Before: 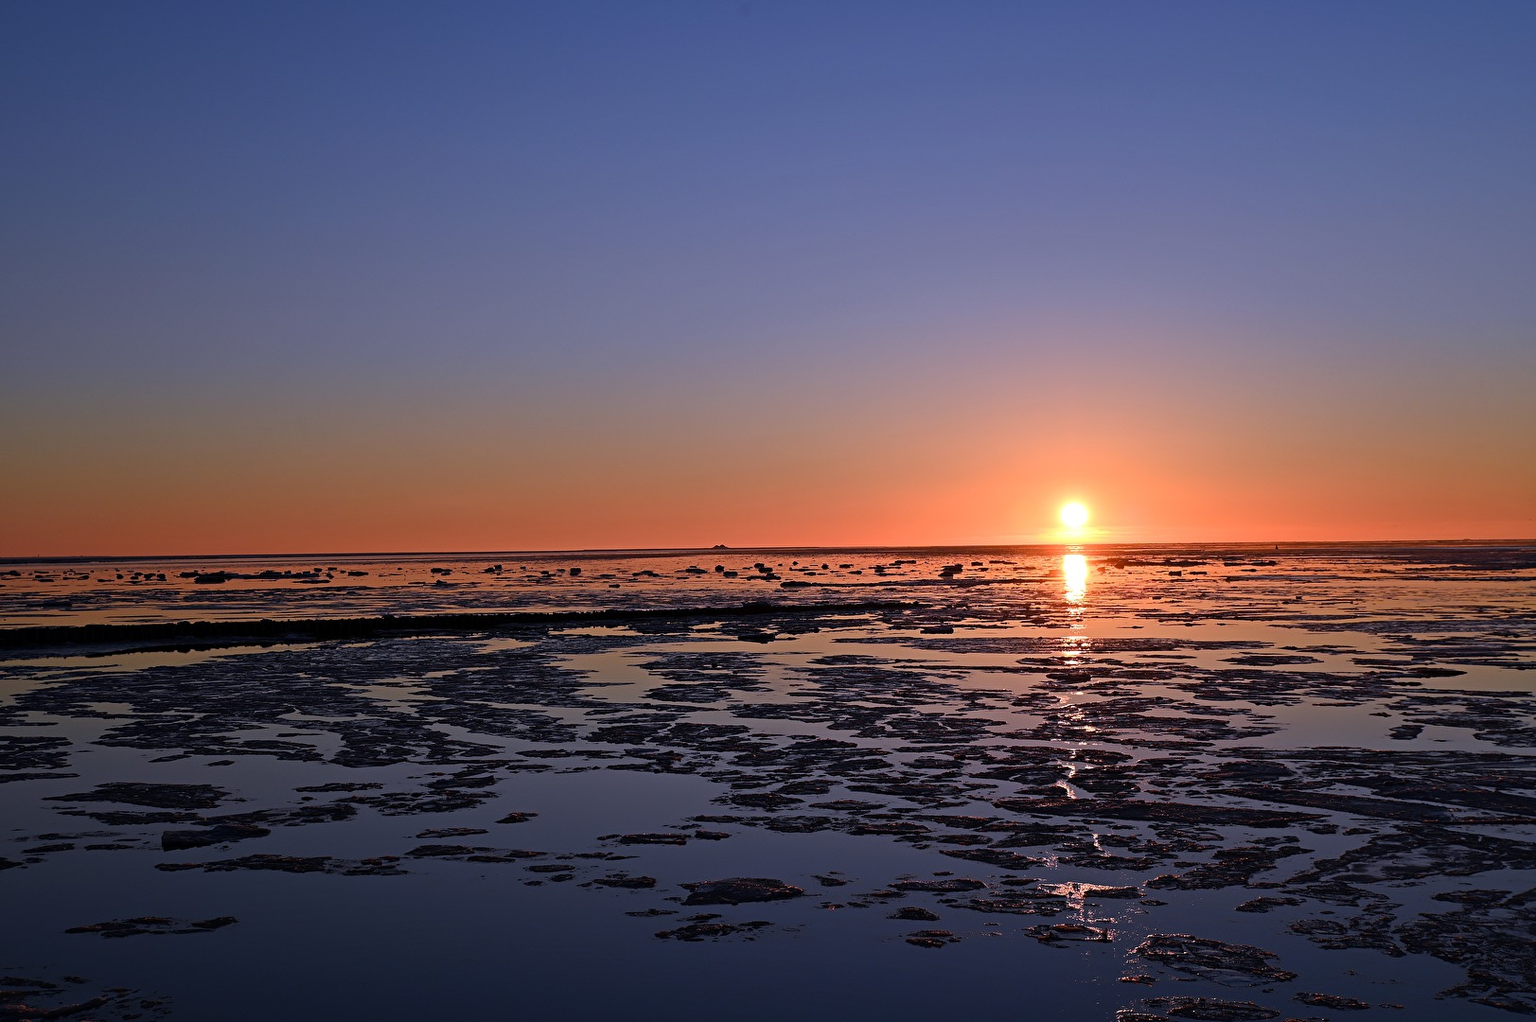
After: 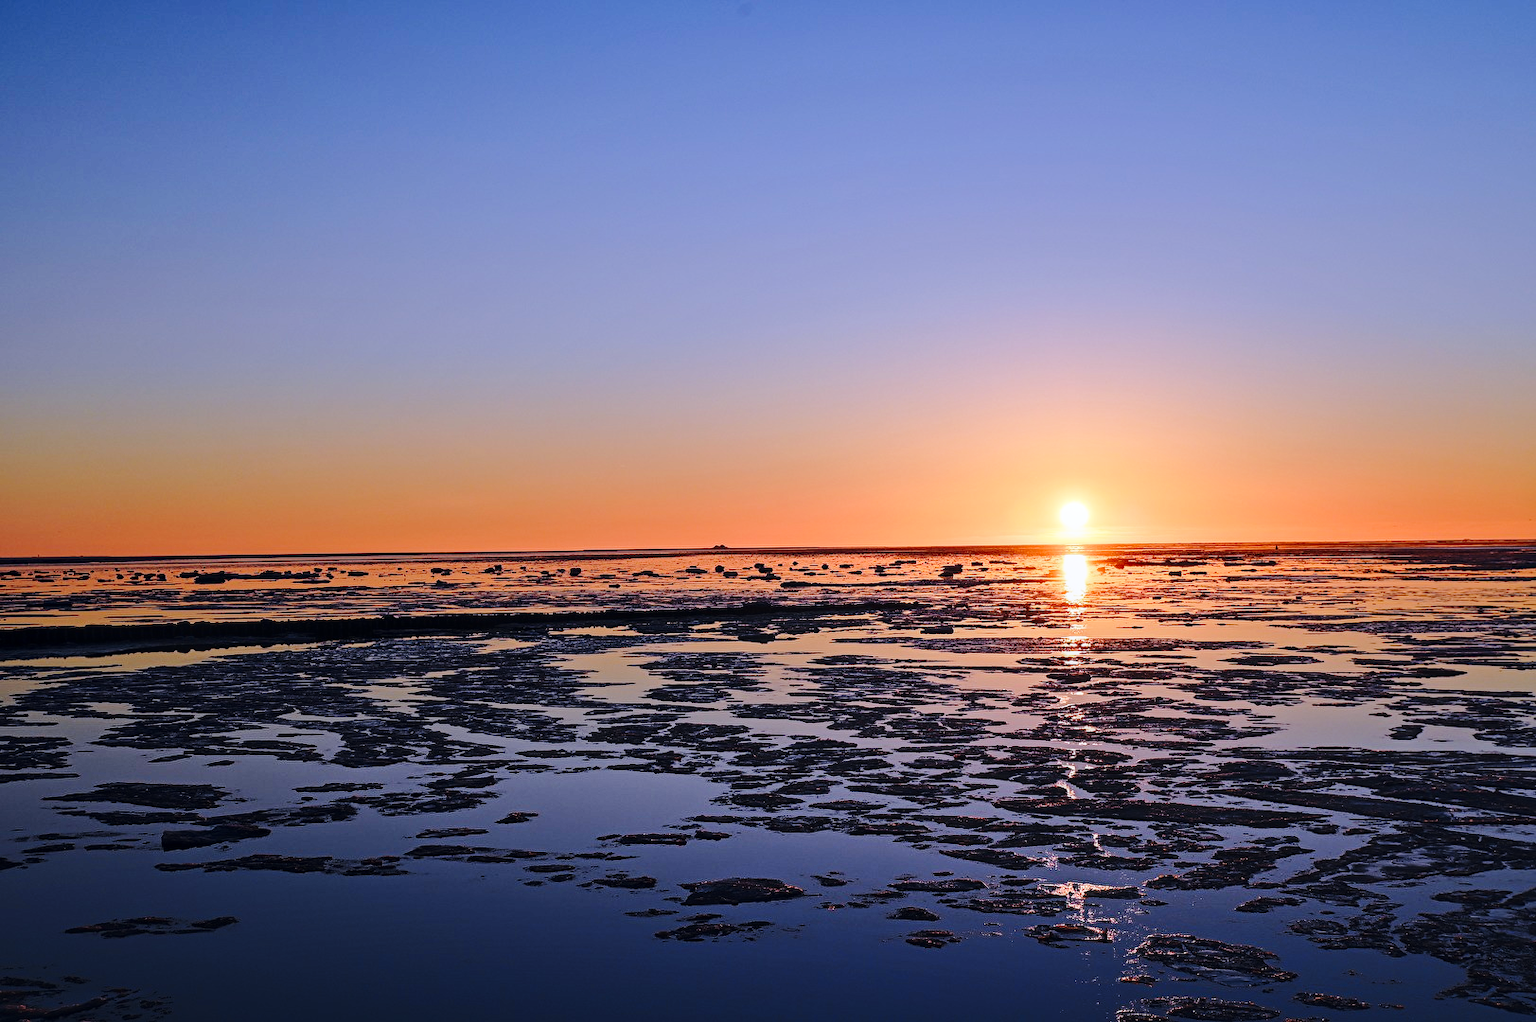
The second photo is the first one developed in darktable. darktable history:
tone equalizer: on, module defaults
tone curve: curves: ch0 [(0, 0.026) (0.175, 0.178) (0.463, 0.502) (0.796, 0.764) (1, 0.961)]; ch1 [(0, 0) (0.437, 0.398) (0.469, 0.472) (0.505, 0.504) (0.553, 0.552) (1, 1)]; ch2 [(0, 0) (0.505, 0.495) (0.579, 0.579) (1, 1)], color space Lab, independent channels, preserve colors none
base curve: curves: ch0 [(0, 0) (0.028, 0.03) (0.121, 0.232) (0.46, 0.748) (0.859, 0.968) (1, 1)], preserve colors none
local contrast: detail 130%
